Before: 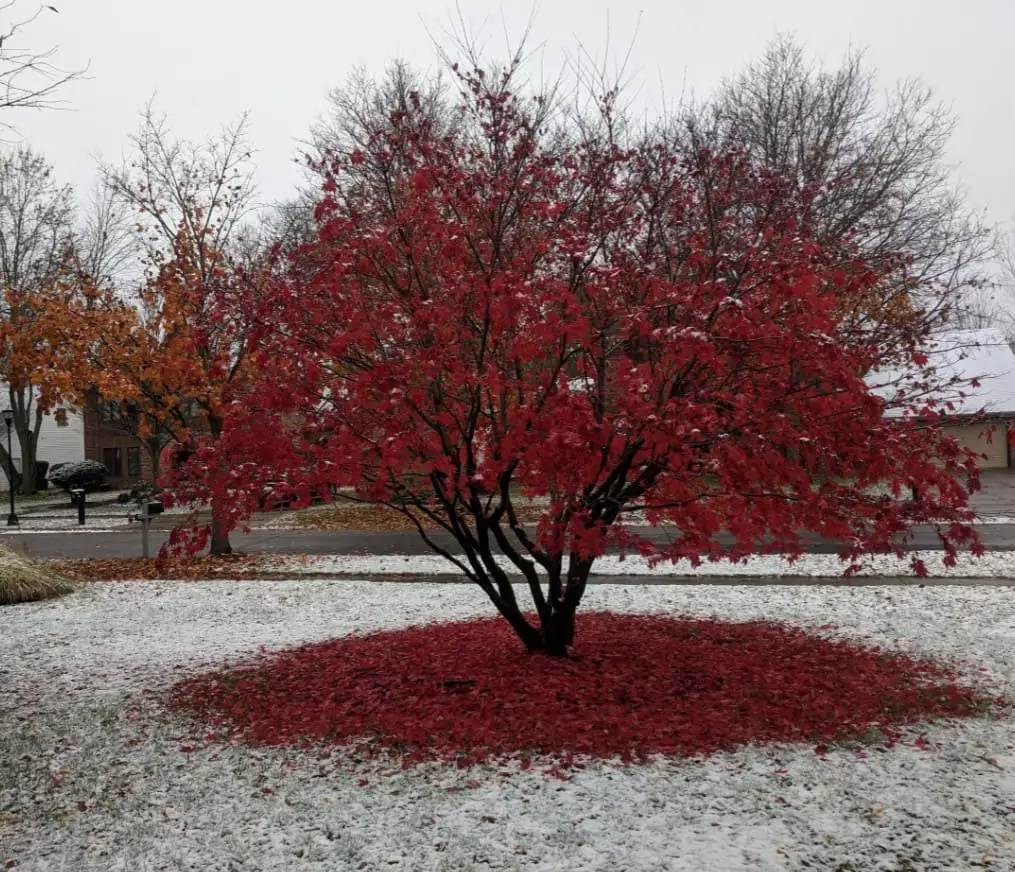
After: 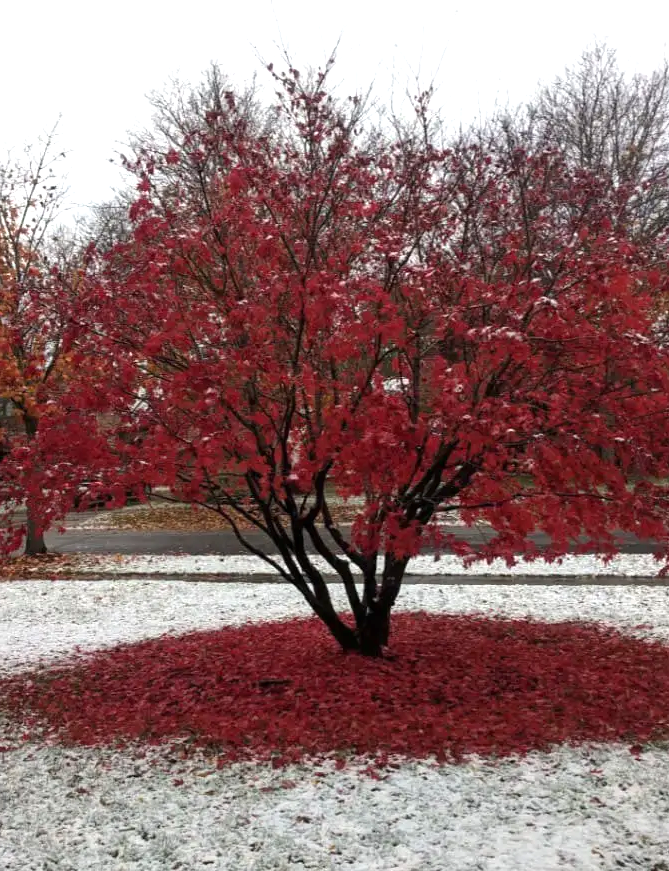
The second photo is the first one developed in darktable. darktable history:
exposure: black level correction 0, exposure 0.594 EV, compensate highlight preservation false
crop and rotate: left 18.279%, right 15.766%
